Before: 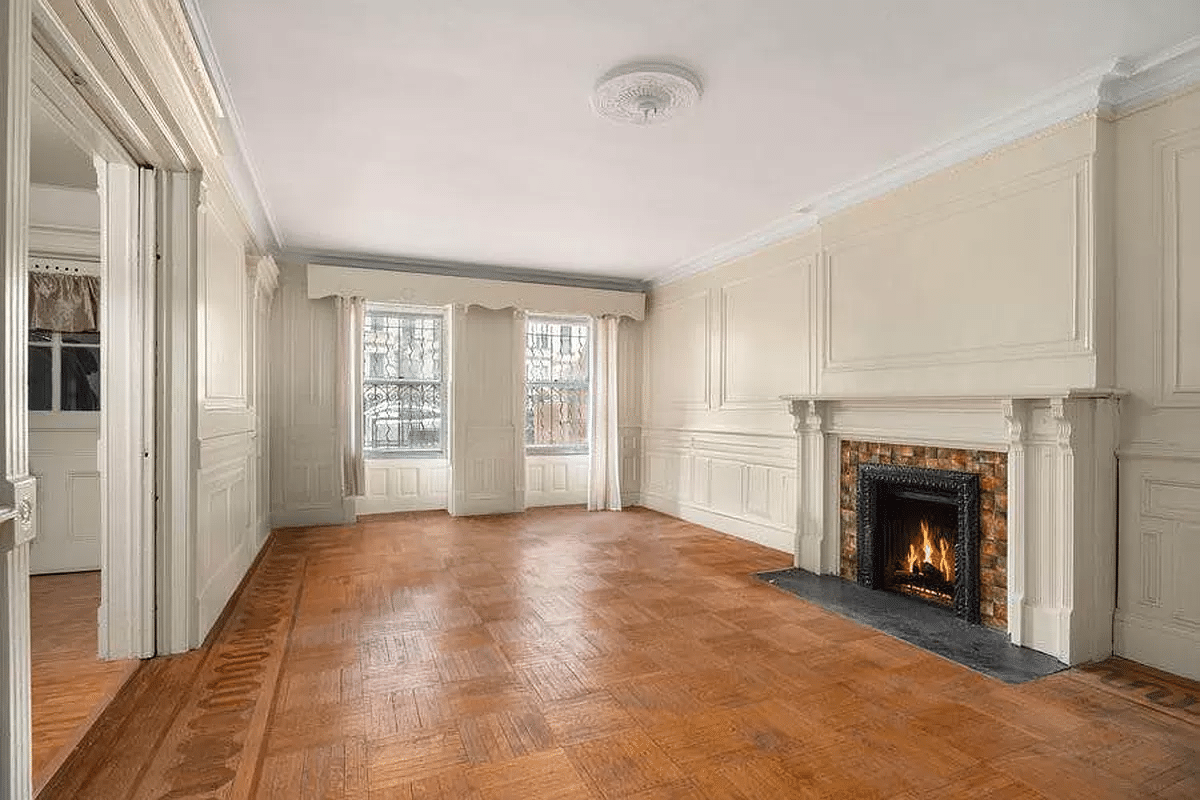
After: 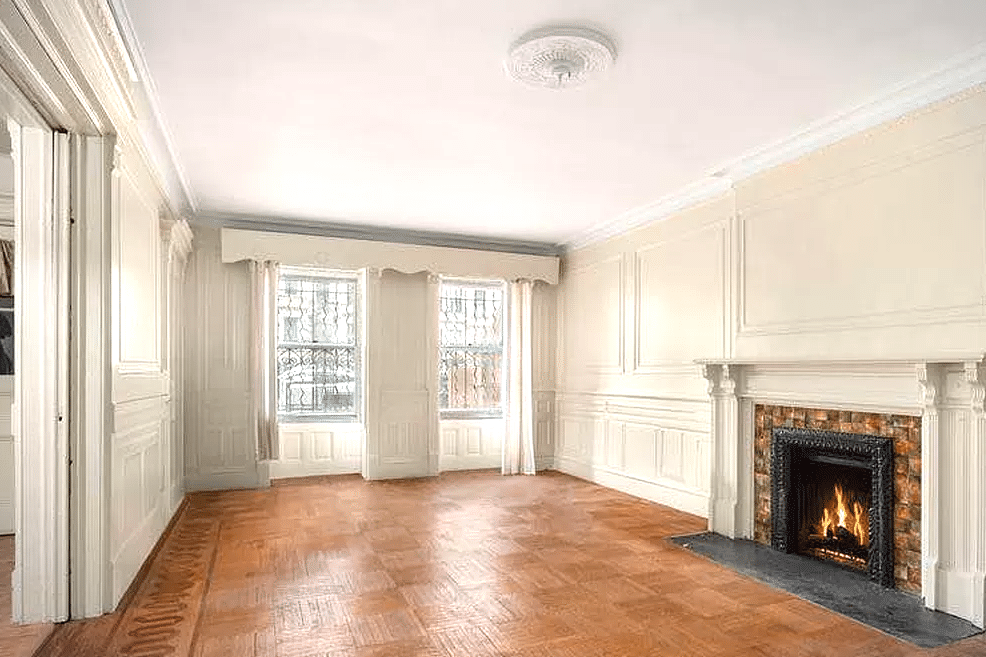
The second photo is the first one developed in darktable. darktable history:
crop and rotate: left 7.196%, top 4.574%, right 10.605%, bottom 13.178%
exposure: black level correction 0.001, exposure 0.5 EV, compensate exposure bias true, compensate highlight preservation false
vignetting: fall-off start 100%, brightness -0.282, width/height ratio 1.31
